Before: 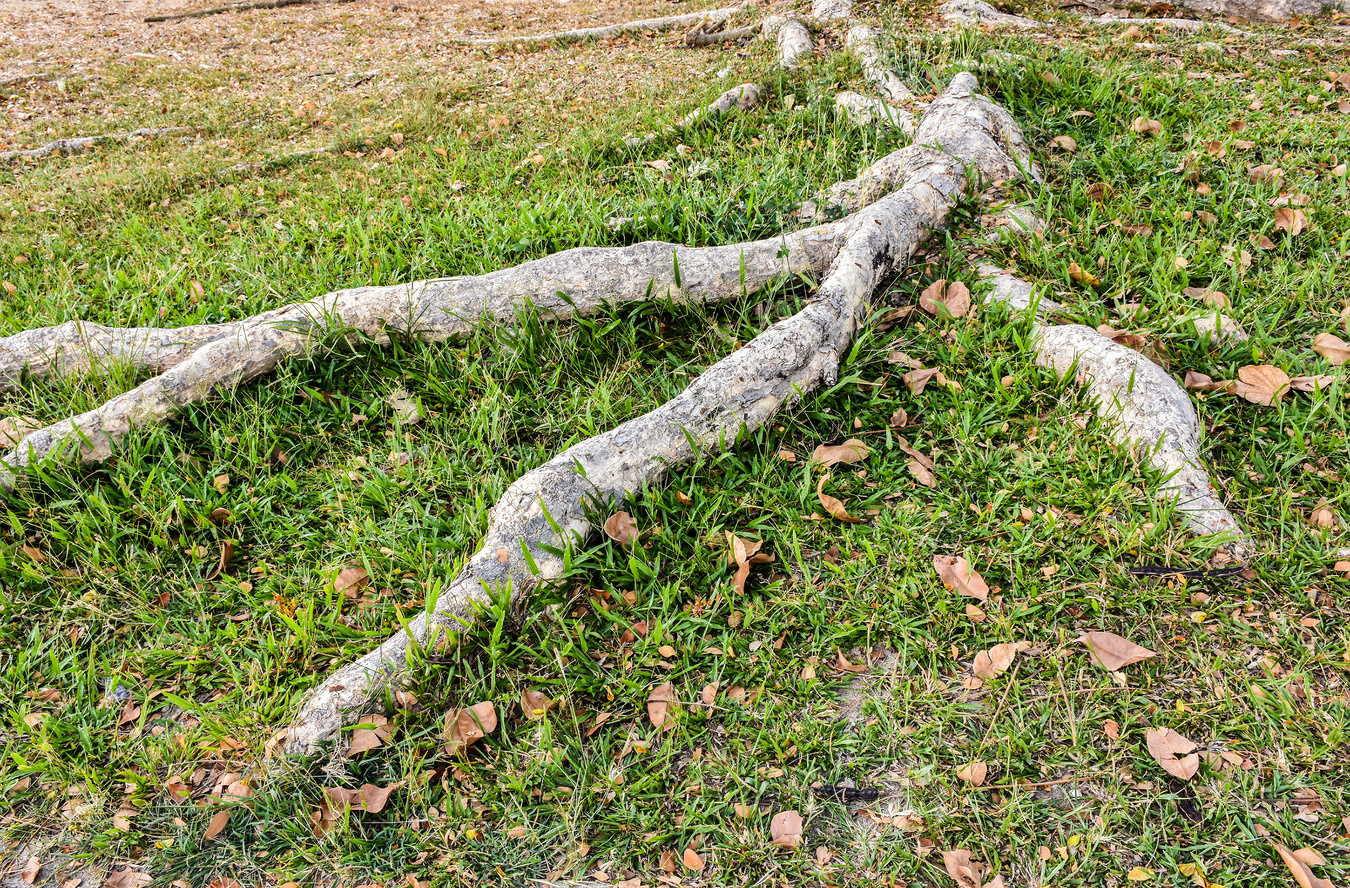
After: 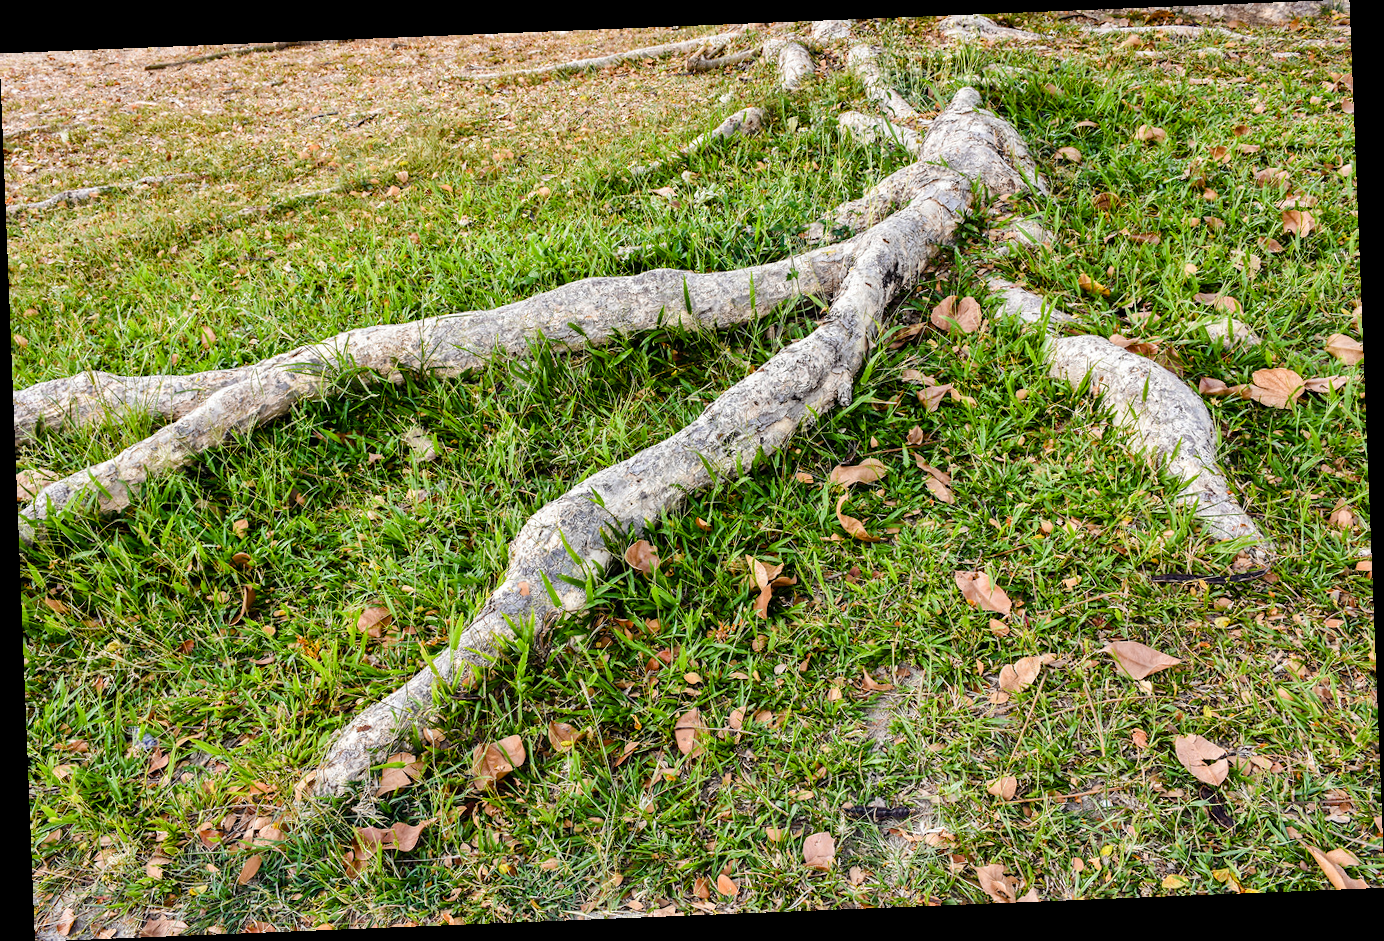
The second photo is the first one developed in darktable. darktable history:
color balance rgb: perceptual saturation grading › global saturation 20%, perceptual saturation grading › highlights -25%, perceptual saturation grading › shadows 25%
rotate and perspective: rotation -2.29°, automatic cropping off
